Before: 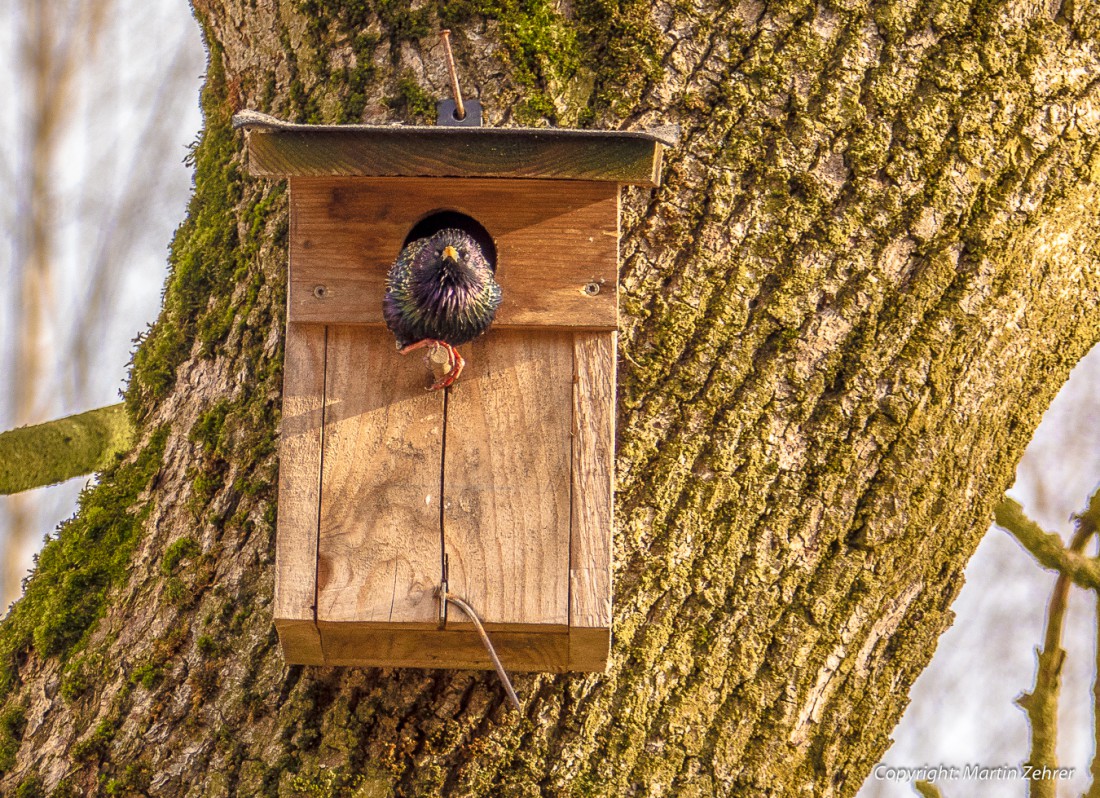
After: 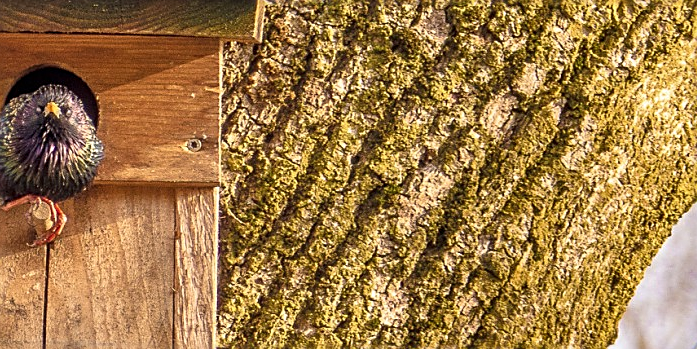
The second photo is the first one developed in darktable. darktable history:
sharpen: on, module defaults
shadows and highlights: soften with gaussian
crop: left 36.231%, top 18.08%, right 0.34%, bottom 38.158%
